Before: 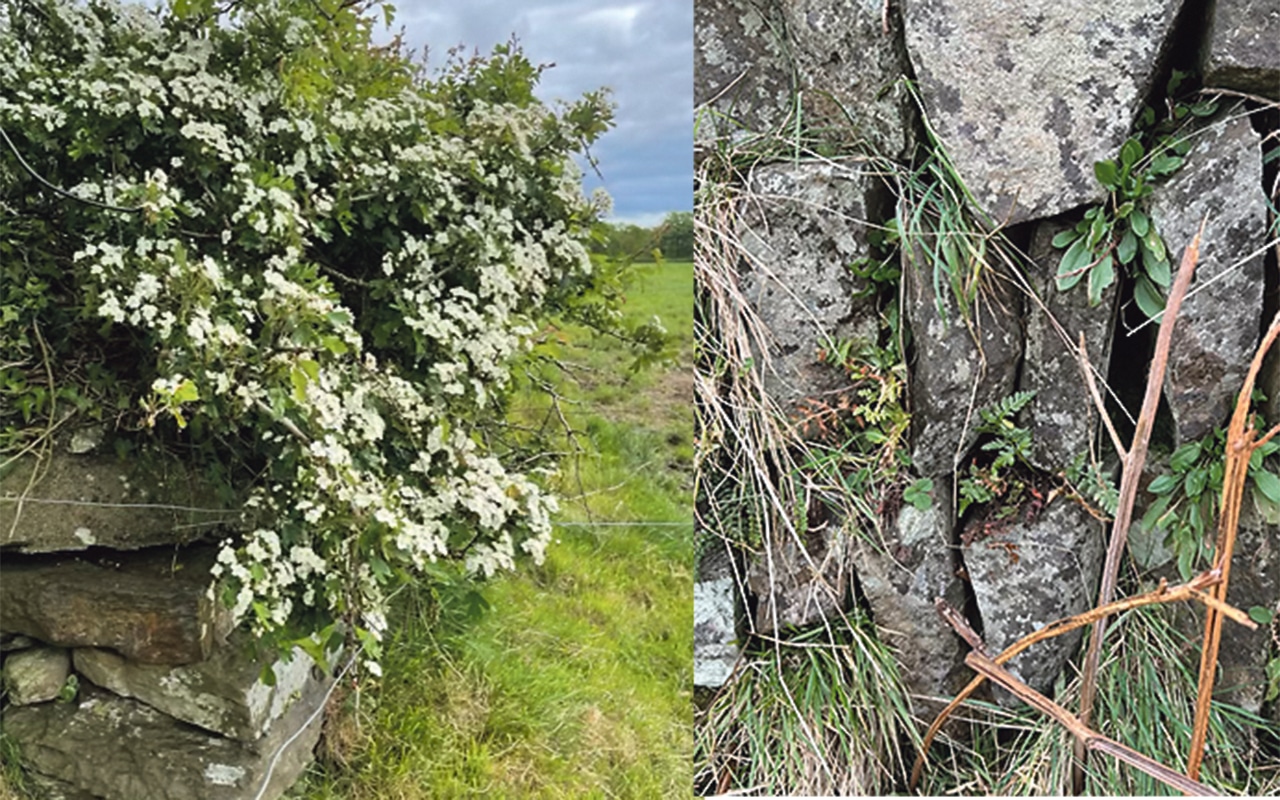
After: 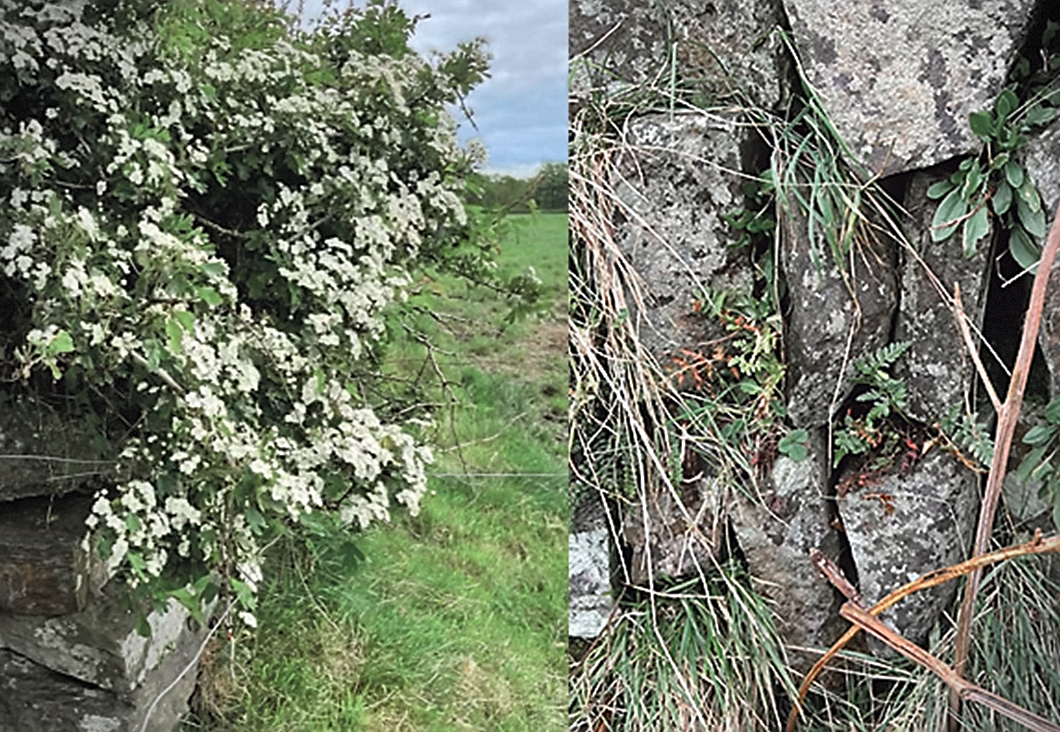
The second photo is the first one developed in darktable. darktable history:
shadows and highlights: soften with gaussian
vignetting: fall-off radius 44.98%, center (0.036, -0.087), dithering 8-bit output
color zones: curves: ch0 [(0, 0.466) (0.128, 0.466) (0.25, 0.5) (0.375, 0.456) (0.5, 0.5) (0.625, 0.5) (0.737, 0.652) (0.875, 0.5)]; ch1 [(0, 0.603) (0.125, 0.618) (0.261, 0.348) (0.372, 0.353) (0.497, 0.363) (0.611, 0.45) (0.731, 0.427) (0.875, 0.518) (0.998, 0.652)]; ch2 [(0, 0.559) (0.125, 0.451) (0.253, 0.564) (0.37, 0.578) (0.5, 0.466) (0.625, 0.471) (0.731, 0.471) (0.88, 0.485)]
crop: left 9.825%, top 6.241%, right 7.292%, bottom 2.212%
sharpen: on, module defaults
